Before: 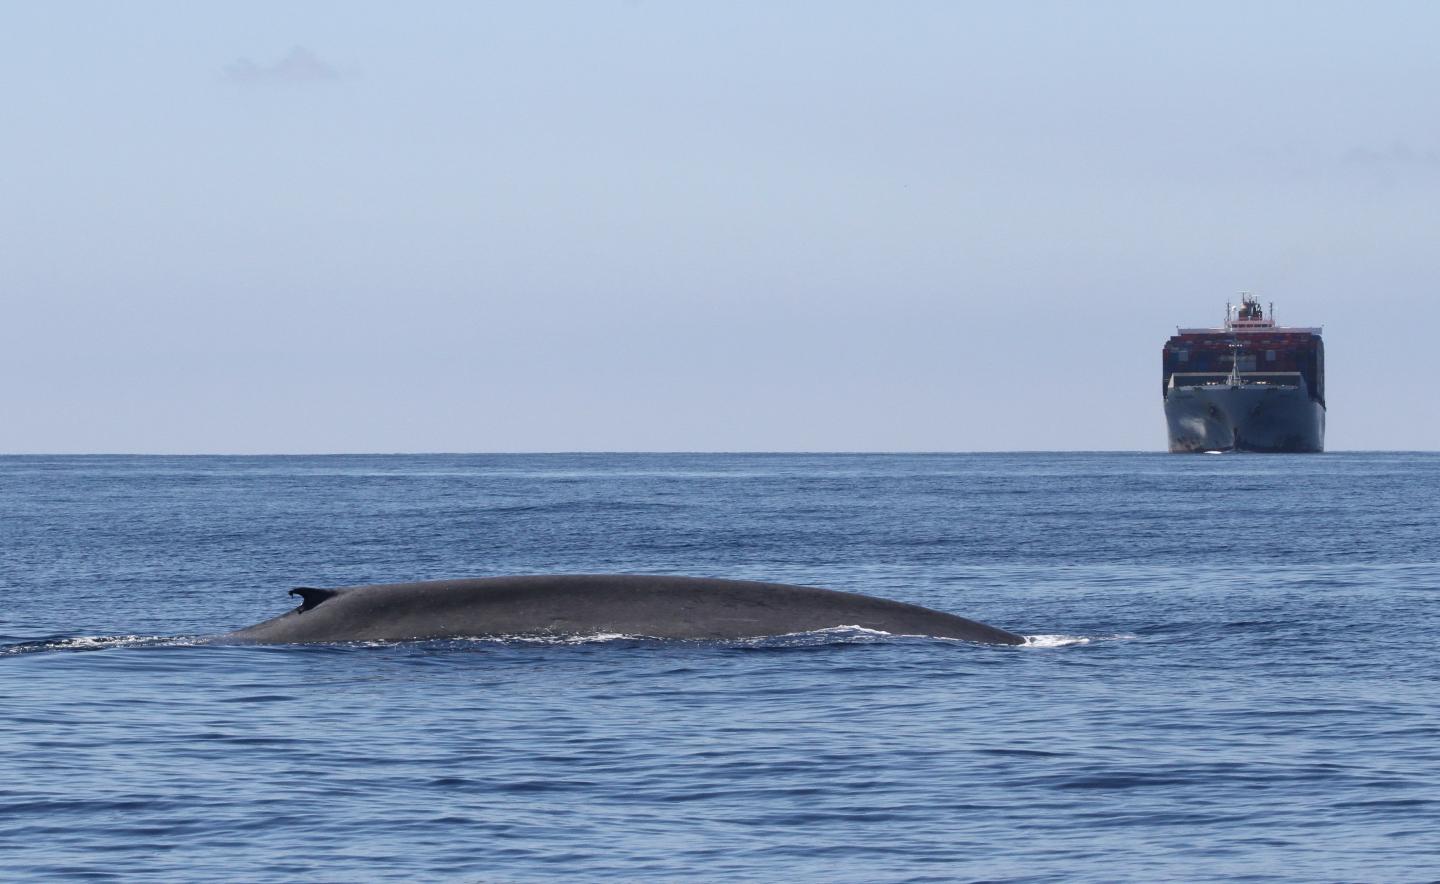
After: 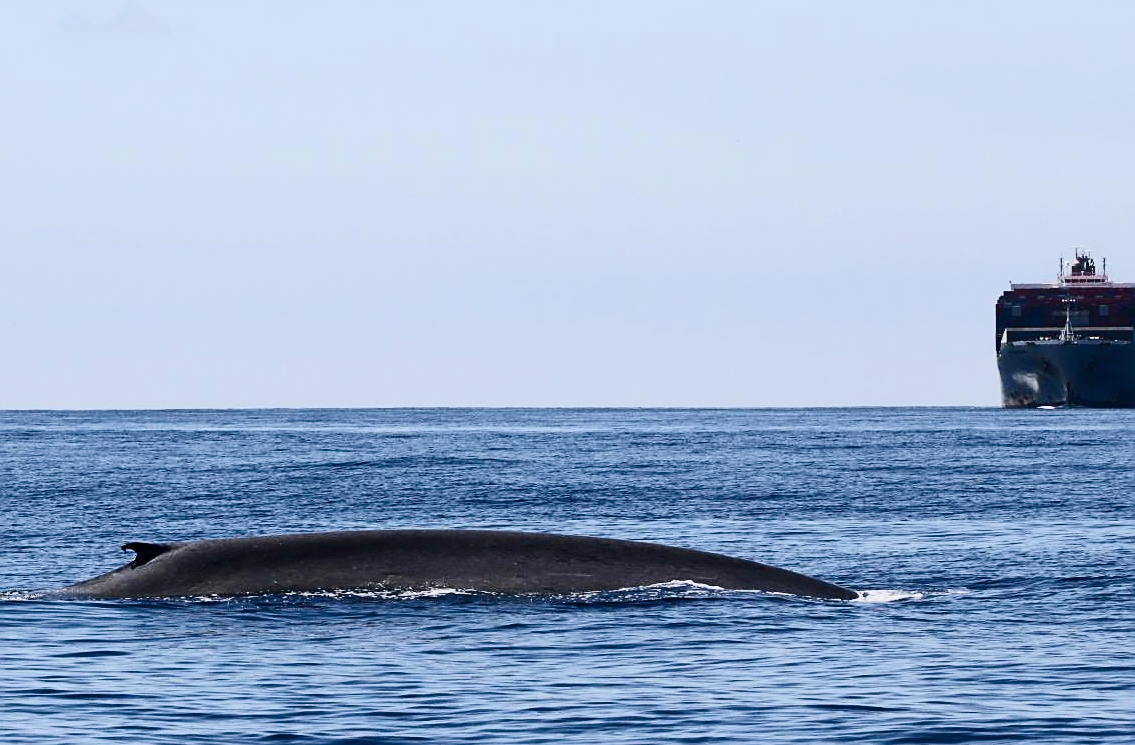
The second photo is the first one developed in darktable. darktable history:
crop: left 11.619%, top 5.109%, right 9.553%, bottom 10.594%
contrast brightness saturation: contrast 0.408, brightness 0.055, saturation 0.251
sharpen: on, module defaults
filmic rgb: black relative exposure -7.65 EV, white relative exposure 4.56 EV, hardness 3.61
